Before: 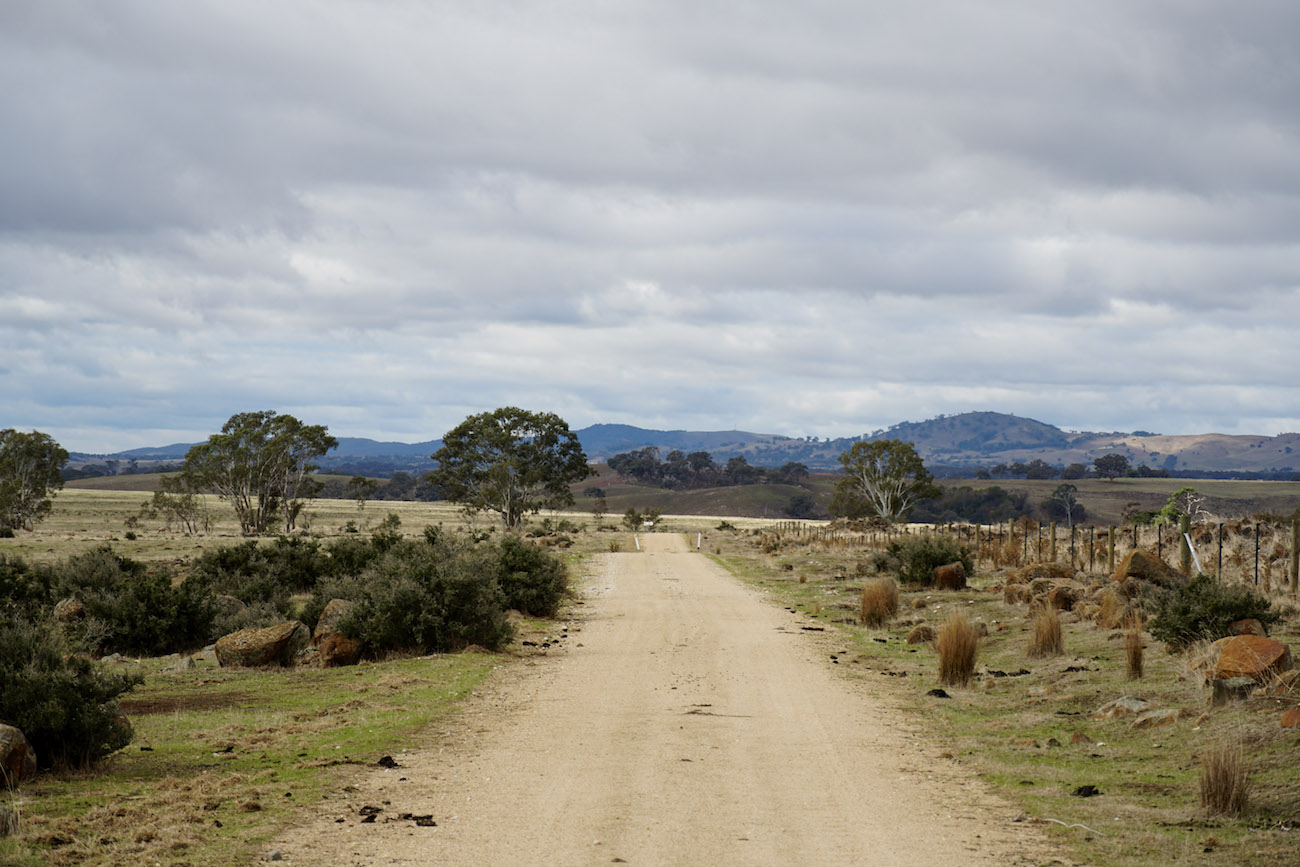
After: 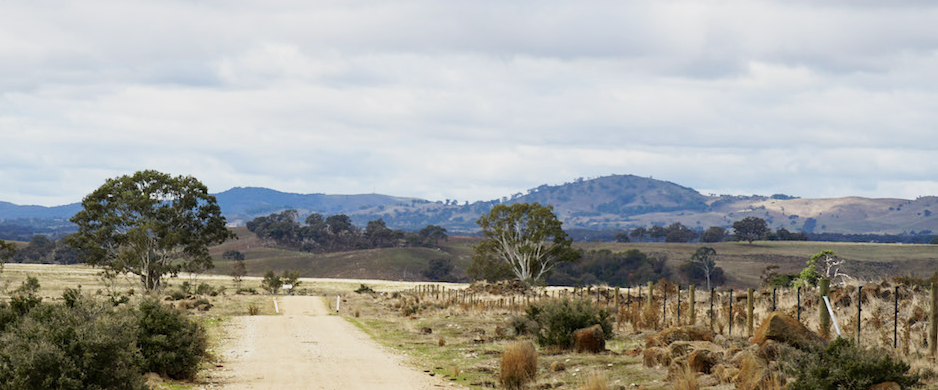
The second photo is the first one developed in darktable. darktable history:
base curve: curves: ch0 [(0, 0) (0.088, 0.125) (0.176, 0.251) (0.354, 0.501) (0.613, 0.749) (1, 0.877)], preserve colors none
crop and rotate: left 27.821%, top 27.469%, bottom 27.483%
